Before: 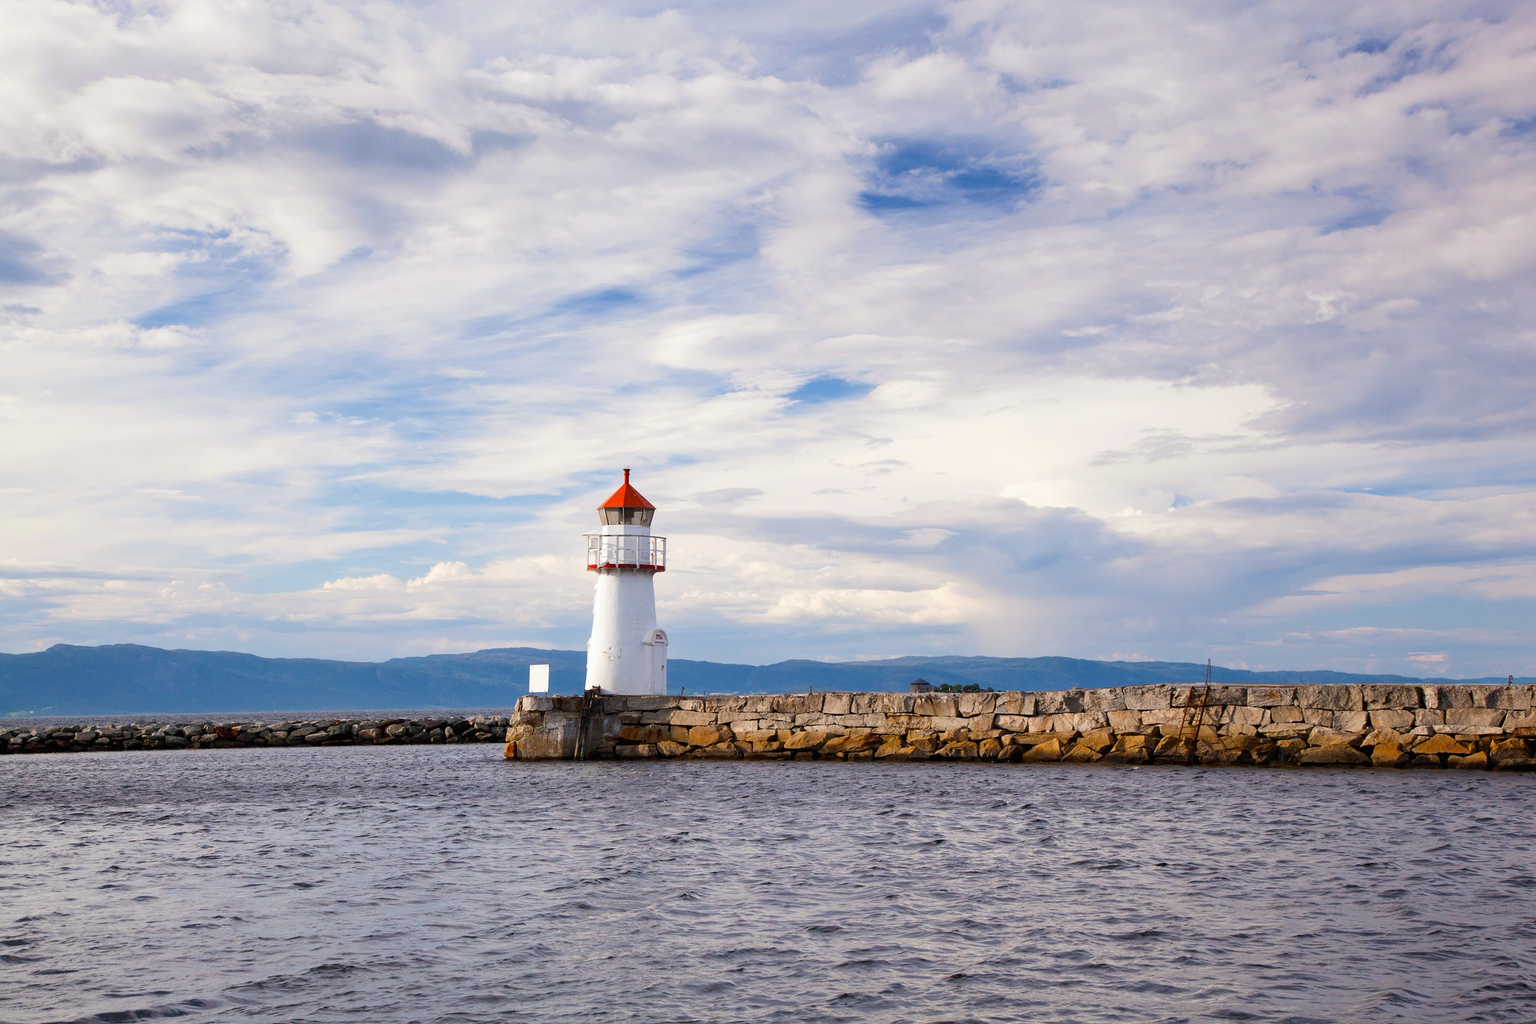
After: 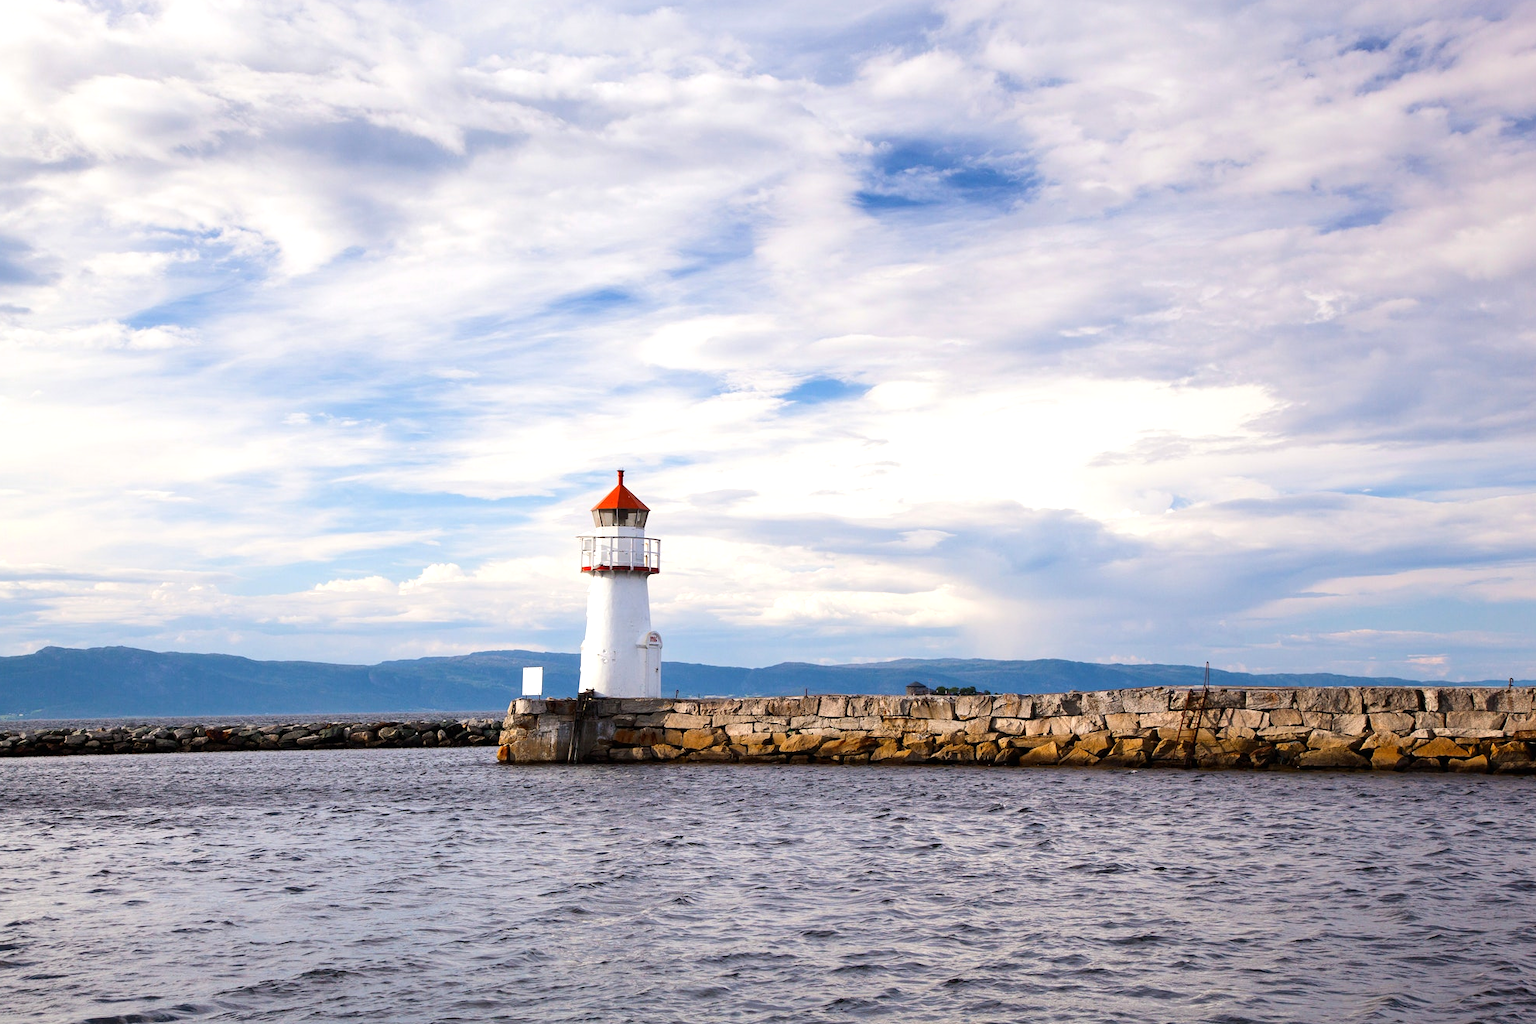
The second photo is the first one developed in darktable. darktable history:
crop and rotate: left 0.704%, top 0.26%, bottom 0.402%
tone equalizer: -8 EV -0.416 EV, -7 EV -0.381 EV, -6 EV -0.346 EV, -5 EV -0.206 EV, -3 EV 0.21 EV, -2 EV 0.35 EV, -1 EV 0.376 EV, +0 EV 0.402 EV, edges refinement/feathering 500, mask exposure compensation -1.57 EV, preserve details no
